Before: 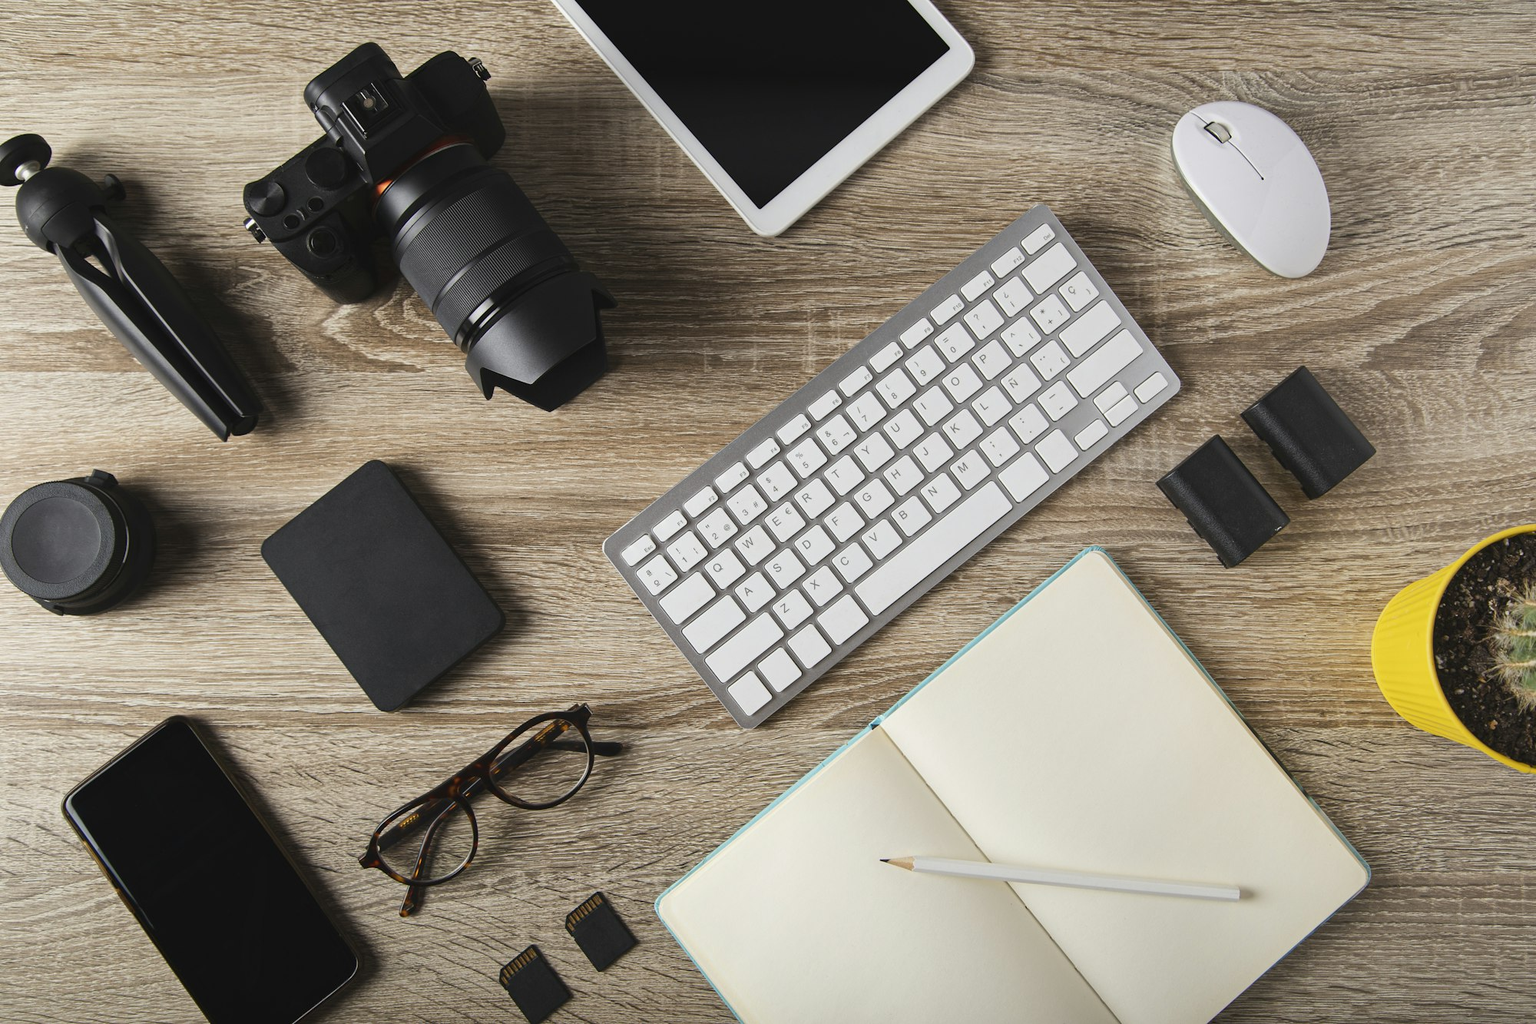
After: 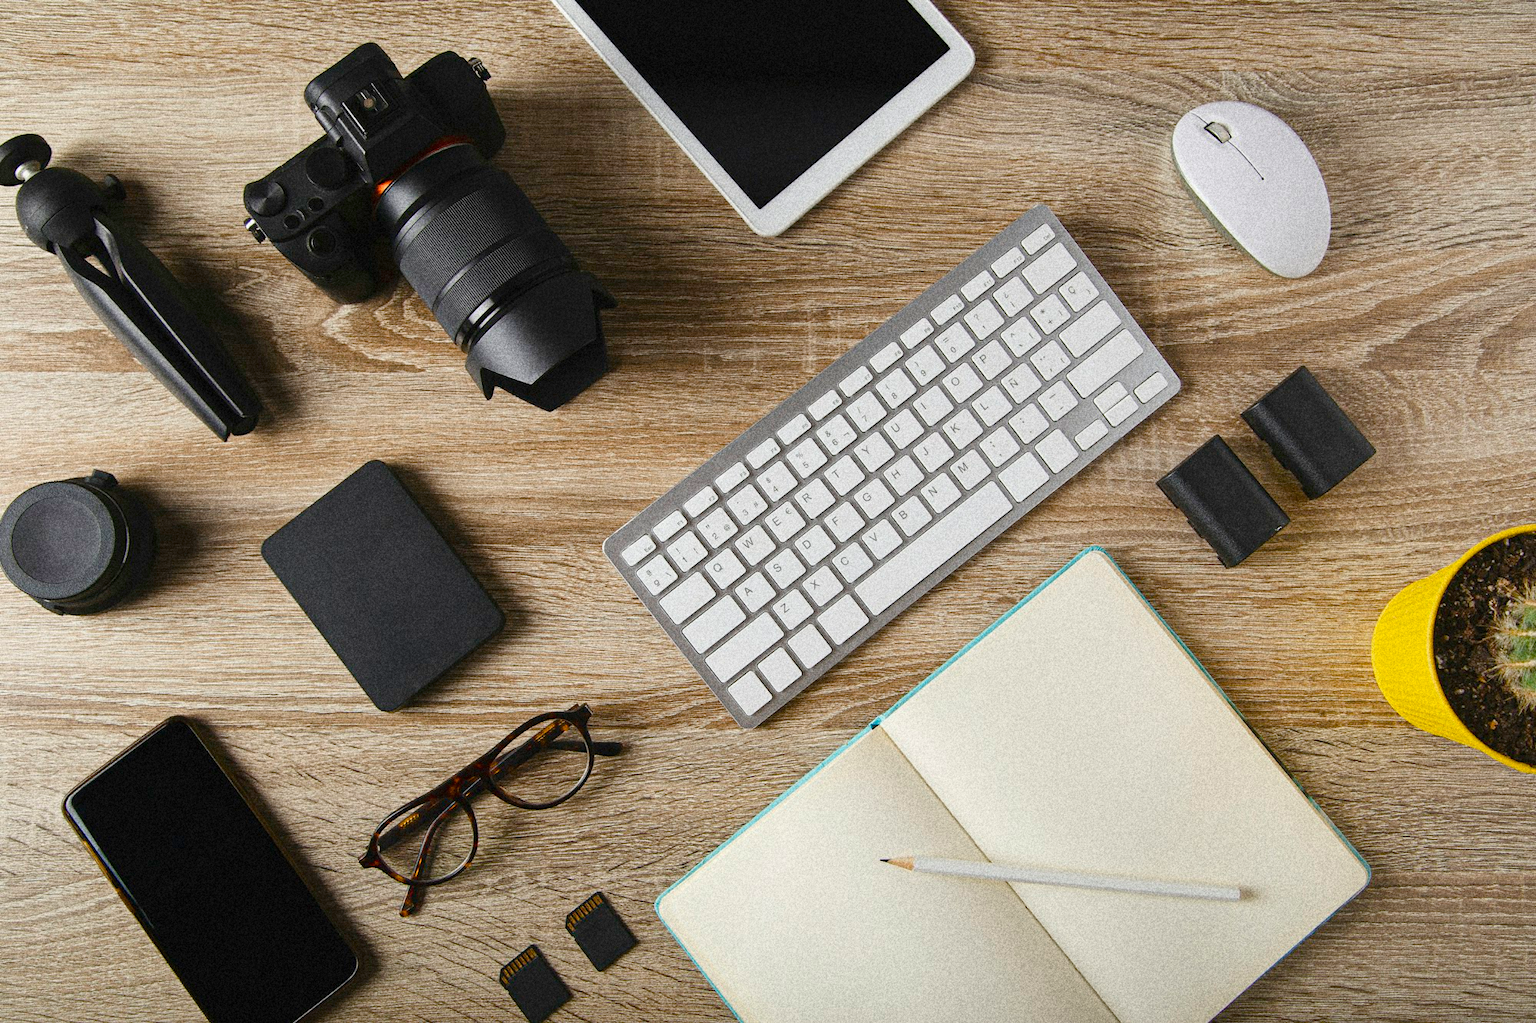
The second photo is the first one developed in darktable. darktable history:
color balance rgb: perceptual saturation grading › global saturation 35%, perceptual saturation grading › highlights -30%, perceptual saturation grading › shadows 35%, perceptual brilliance grading › global brilliance 3%, perceptual brilliance grading › highlights -3%, perceptual brilliance grading › shadows 3%
grain: coarseness 14.49 ISO, strength 48.04%, mid-tones bias 35%
